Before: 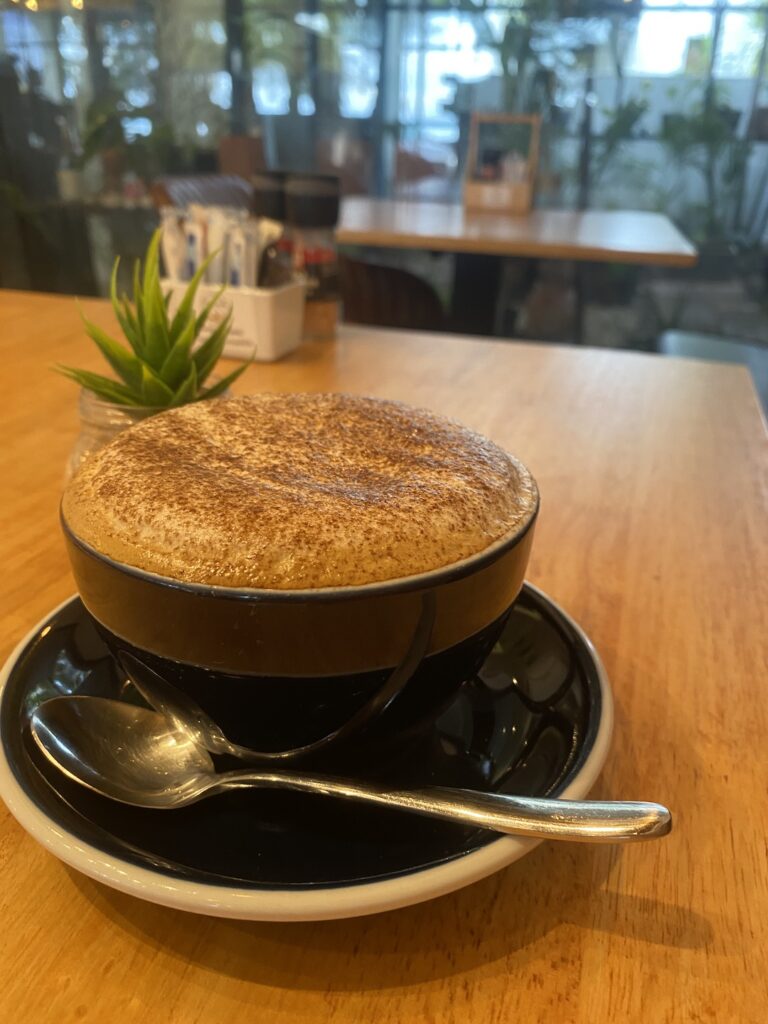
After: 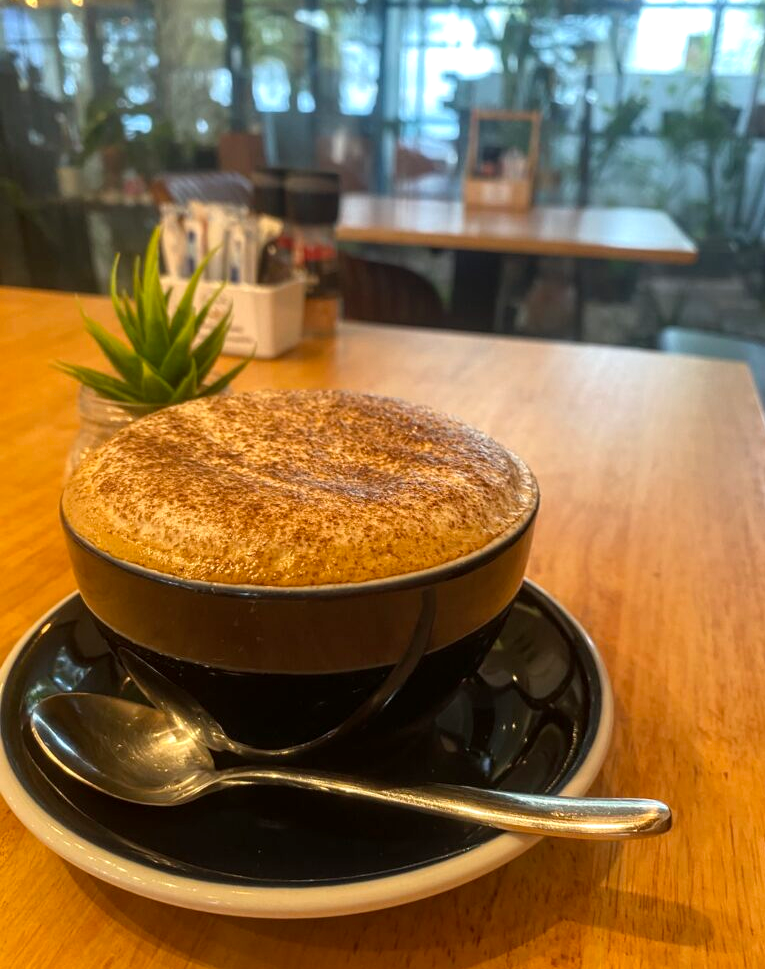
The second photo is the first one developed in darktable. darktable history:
exposure: exposure 0.2 EV, compensate highlight preservation false
local contrast: on, module defaults
crop: top 0.314%, right 0.263%, bottom 5.023%
